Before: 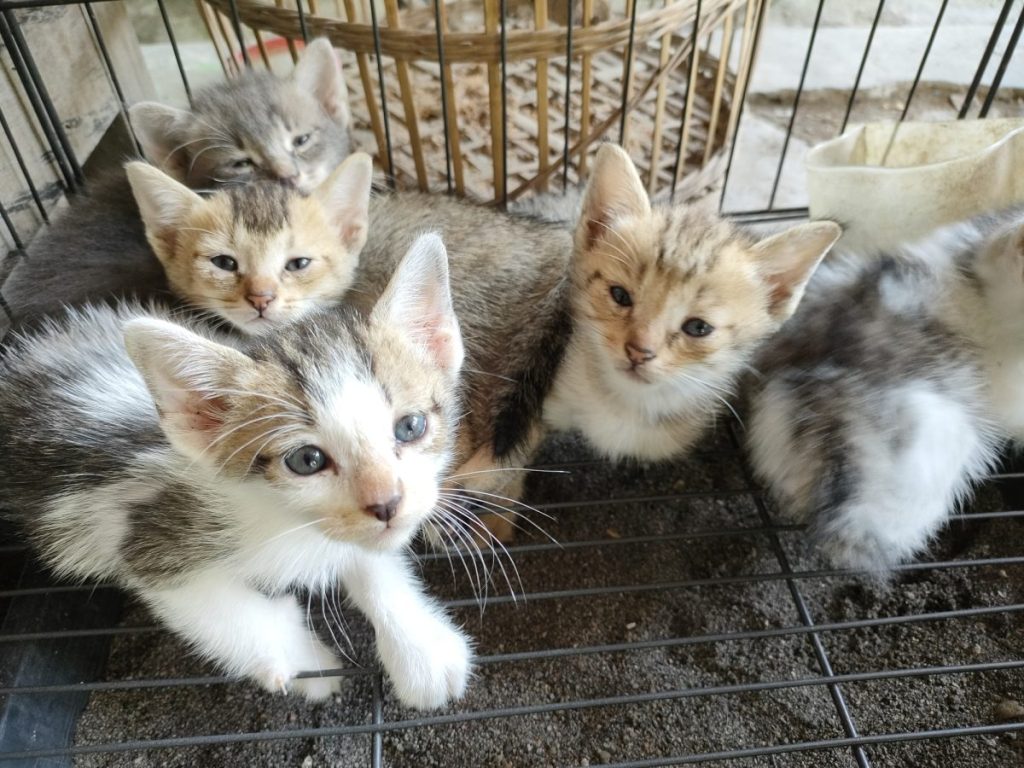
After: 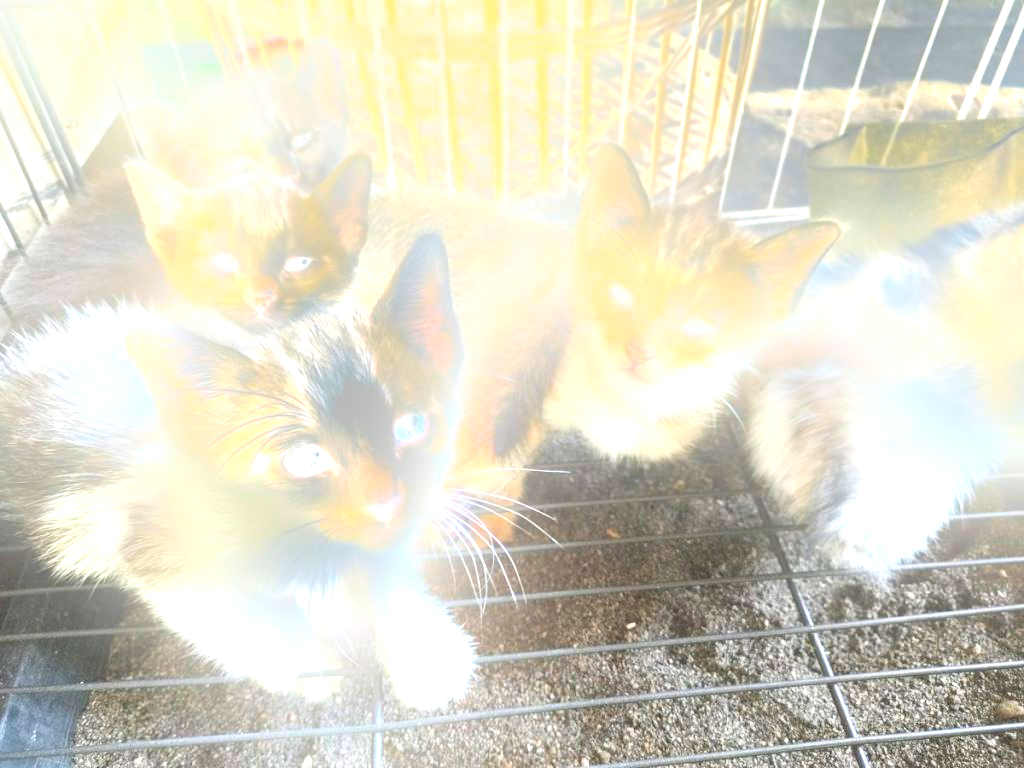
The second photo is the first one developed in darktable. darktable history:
bloom: threshold 82.5%, strength 16.25%
exposure: black level correction 0, exposure 2.138 EV, compensate exposure bias true, compensate highlight preservation false
